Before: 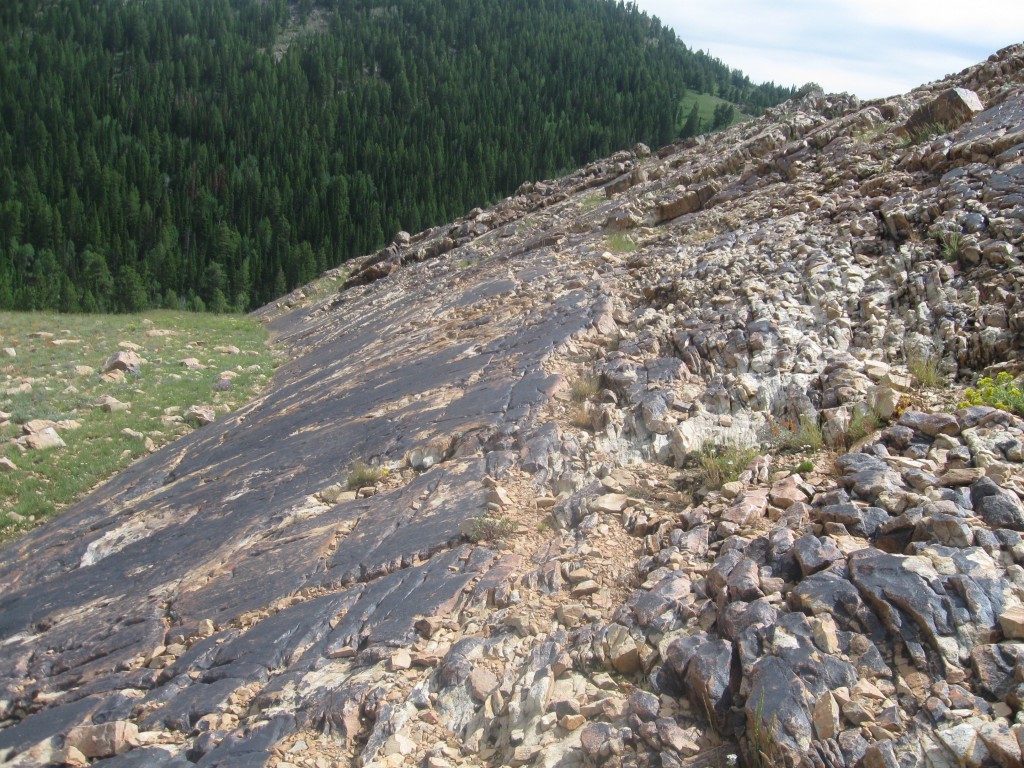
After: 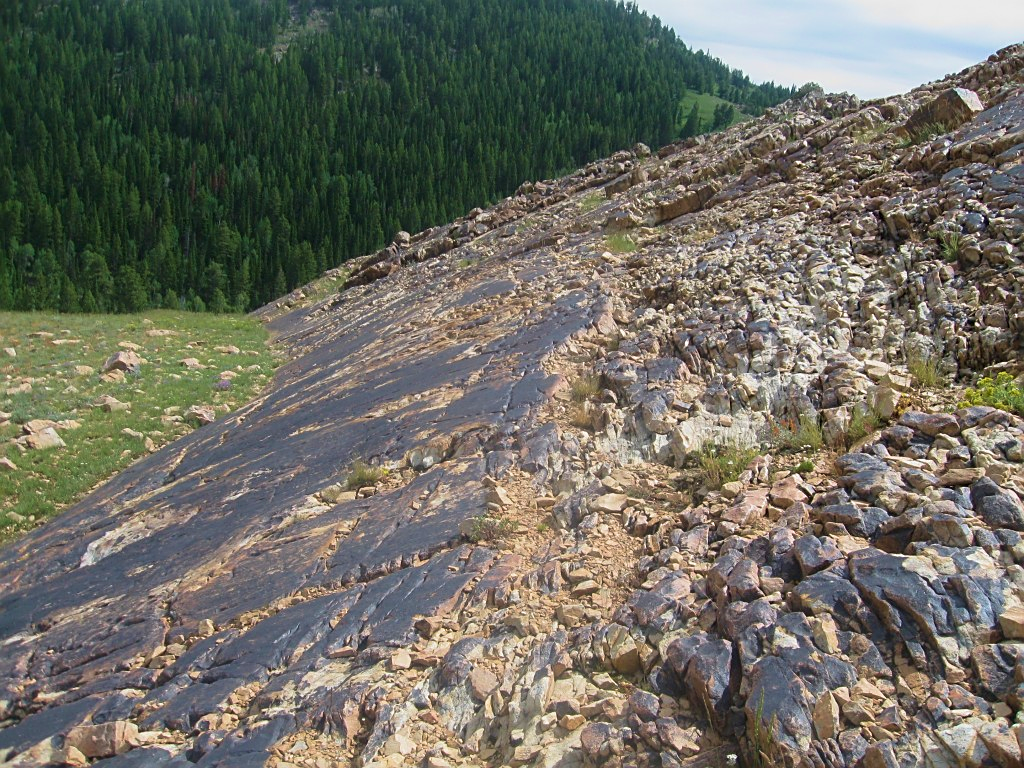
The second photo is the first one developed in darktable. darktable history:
sharpen: on, module defaults
exposure: exposure -0.261 EV, compensate highlight preservation false
velvia: strength 44.4%
